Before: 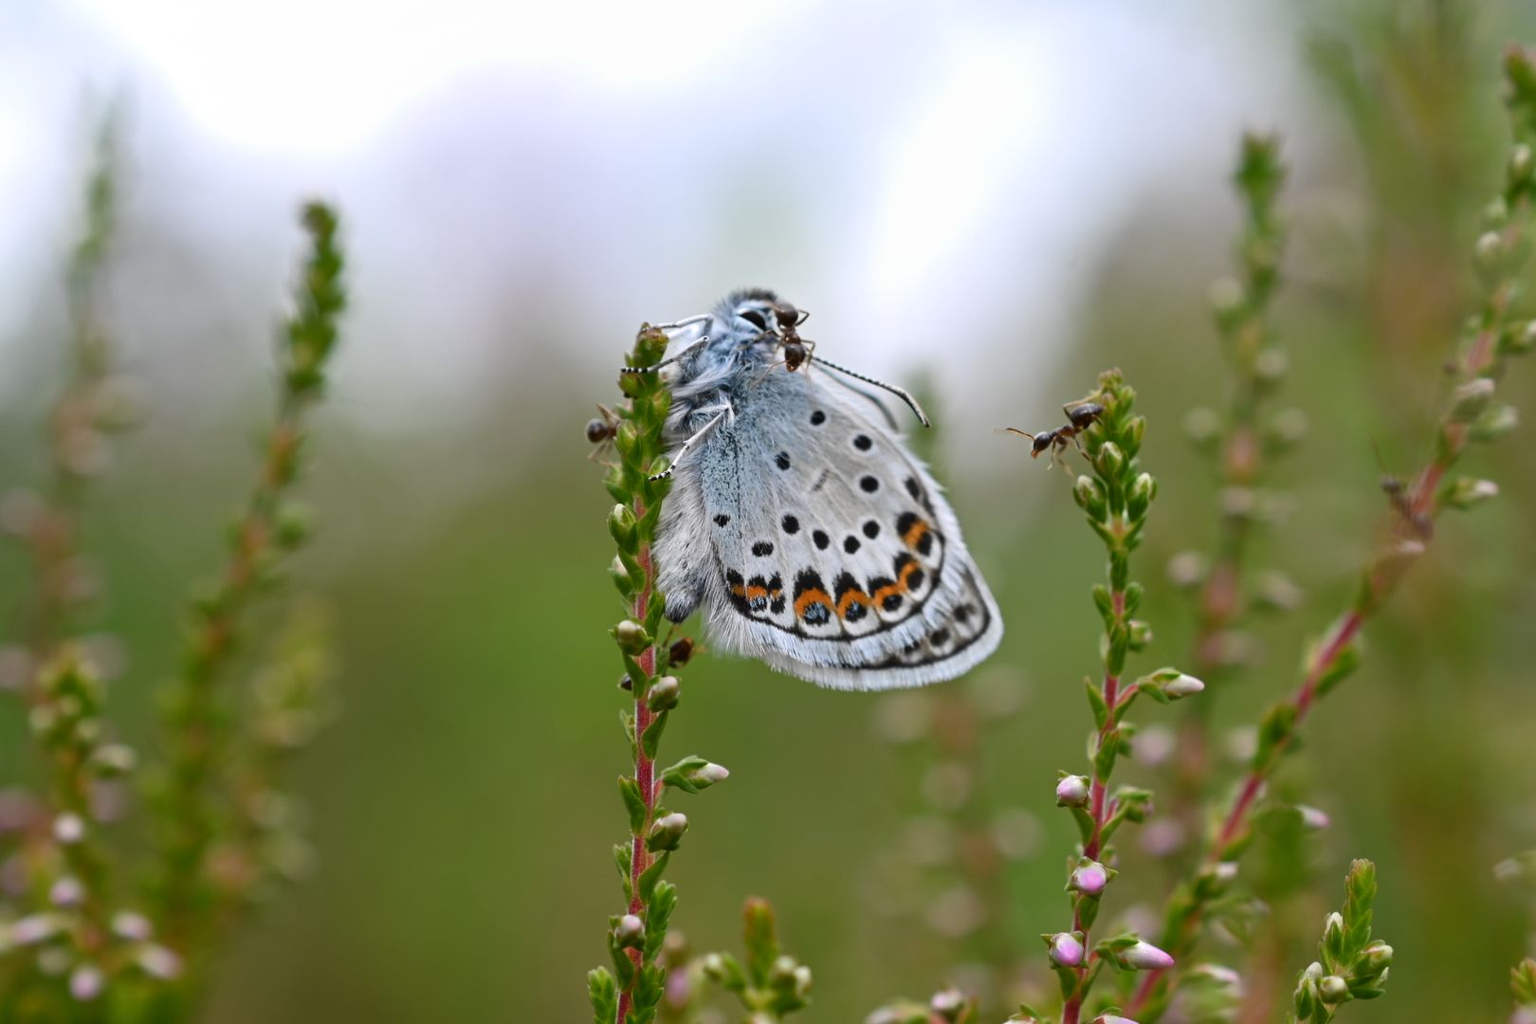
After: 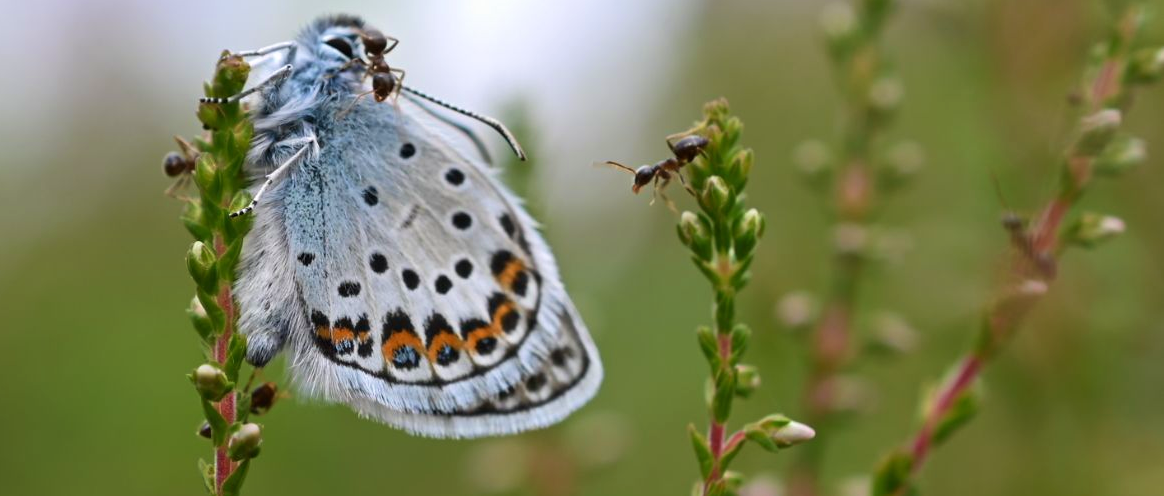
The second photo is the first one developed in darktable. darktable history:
crop and rotate: left 28.093%, top 26.889%, bottom 27.153%
velvia: strength 30.17%
